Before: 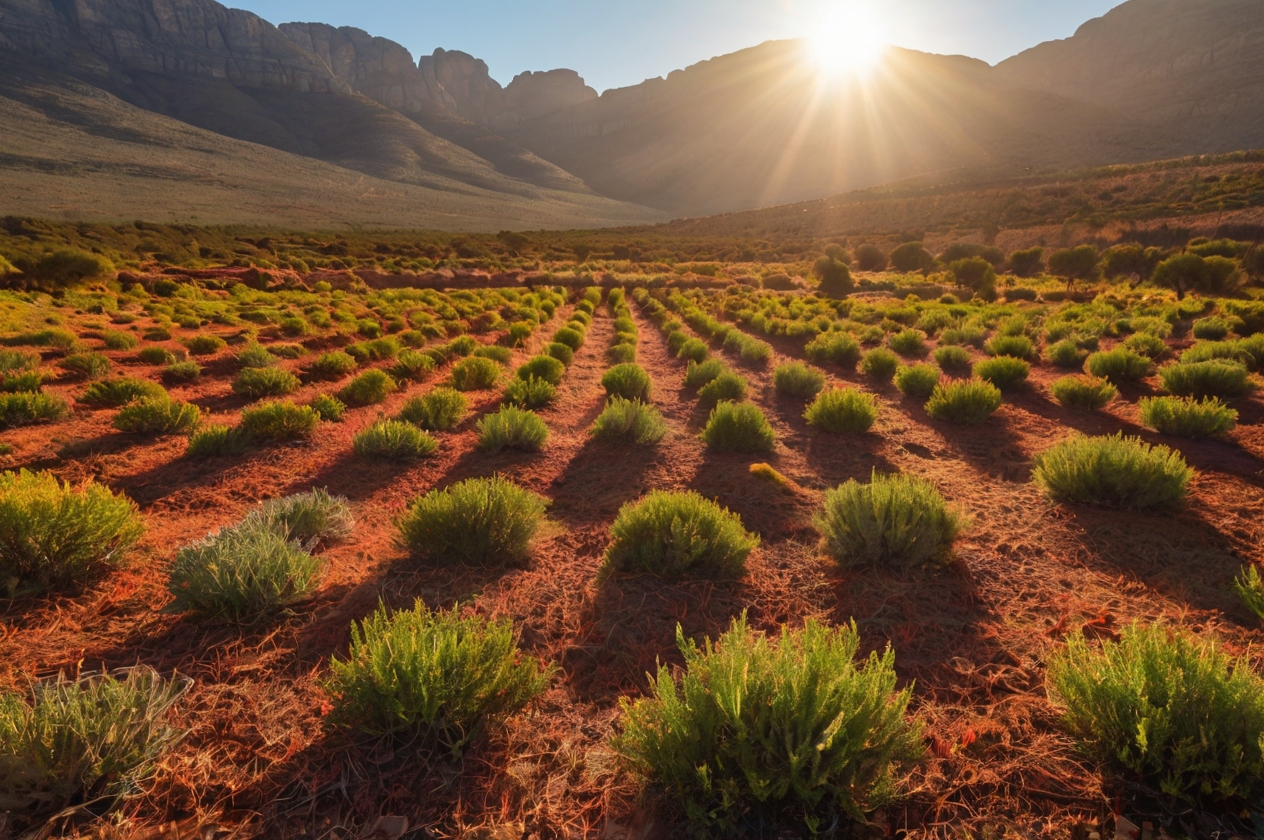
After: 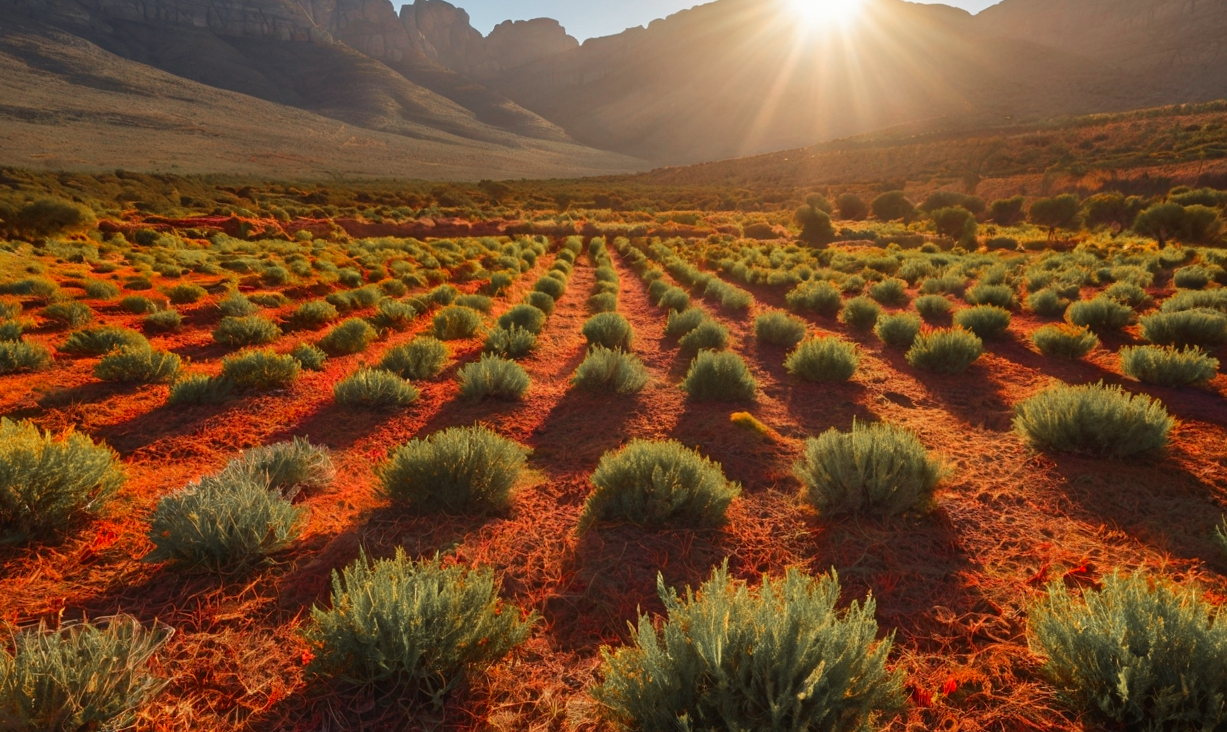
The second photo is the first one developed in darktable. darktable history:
crop: left 1.507%, top 6.147%, right 1.379%, bottom 6.637%
color zones: curves: ch1 [(0, 0.679) (0.143, 0.647) (0.286, 0.261) (0.378, -0.011) (0.571, 0.396) (0.714, 0.399) (0.857, 0.406) (1, 0.679)]
